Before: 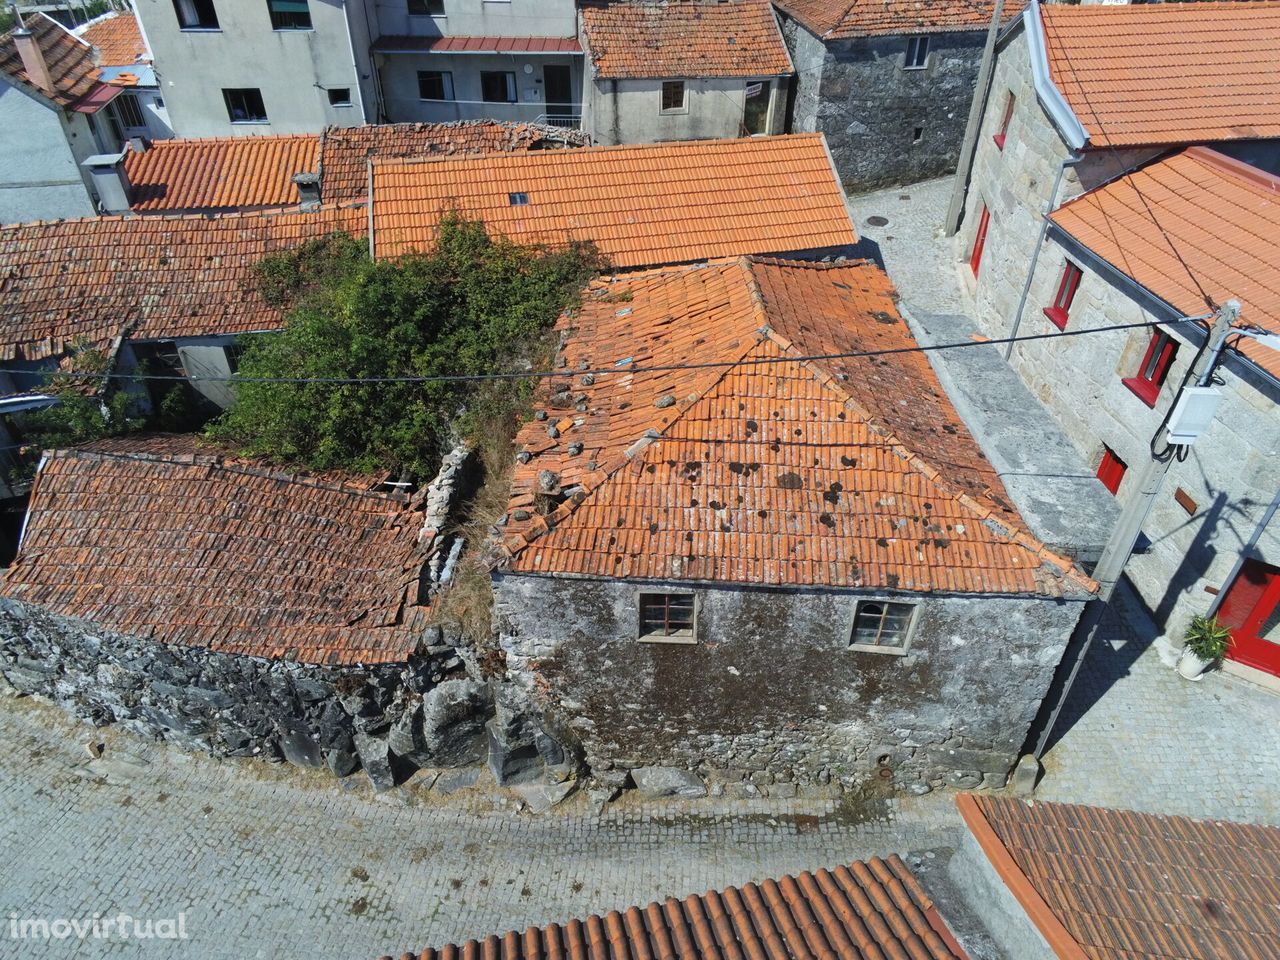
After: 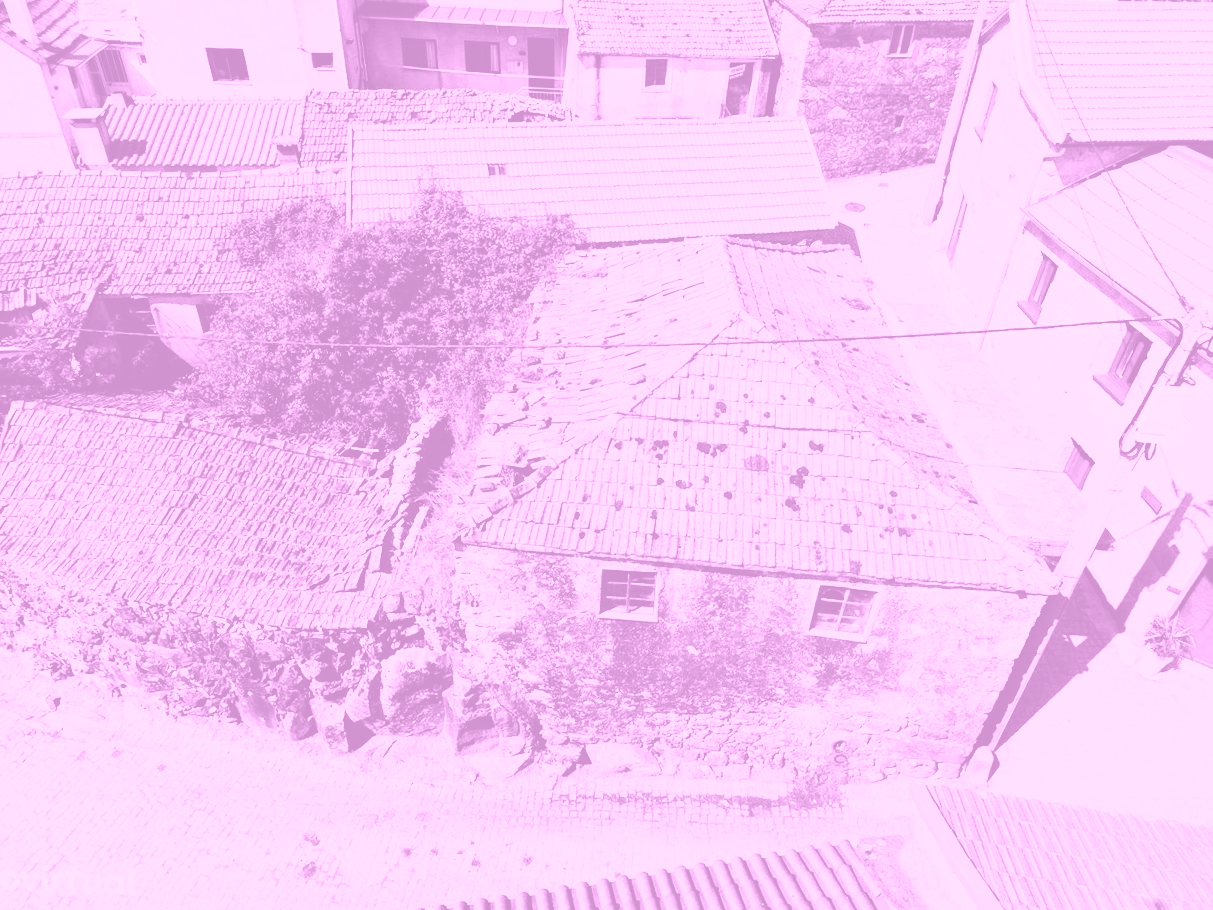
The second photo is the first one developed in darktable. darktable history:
crop and rotate: angle -2.38°
colorize: hue 331.2°, saturation 75%, source mix 30.28%, lightness 70.52%, version 1
tone curve: curves: ch0 [(0, 0) (0.16, 0.055) (0.506, 0.762) (1, 1.024)], color space Lab, linked channels, preserve colors none
